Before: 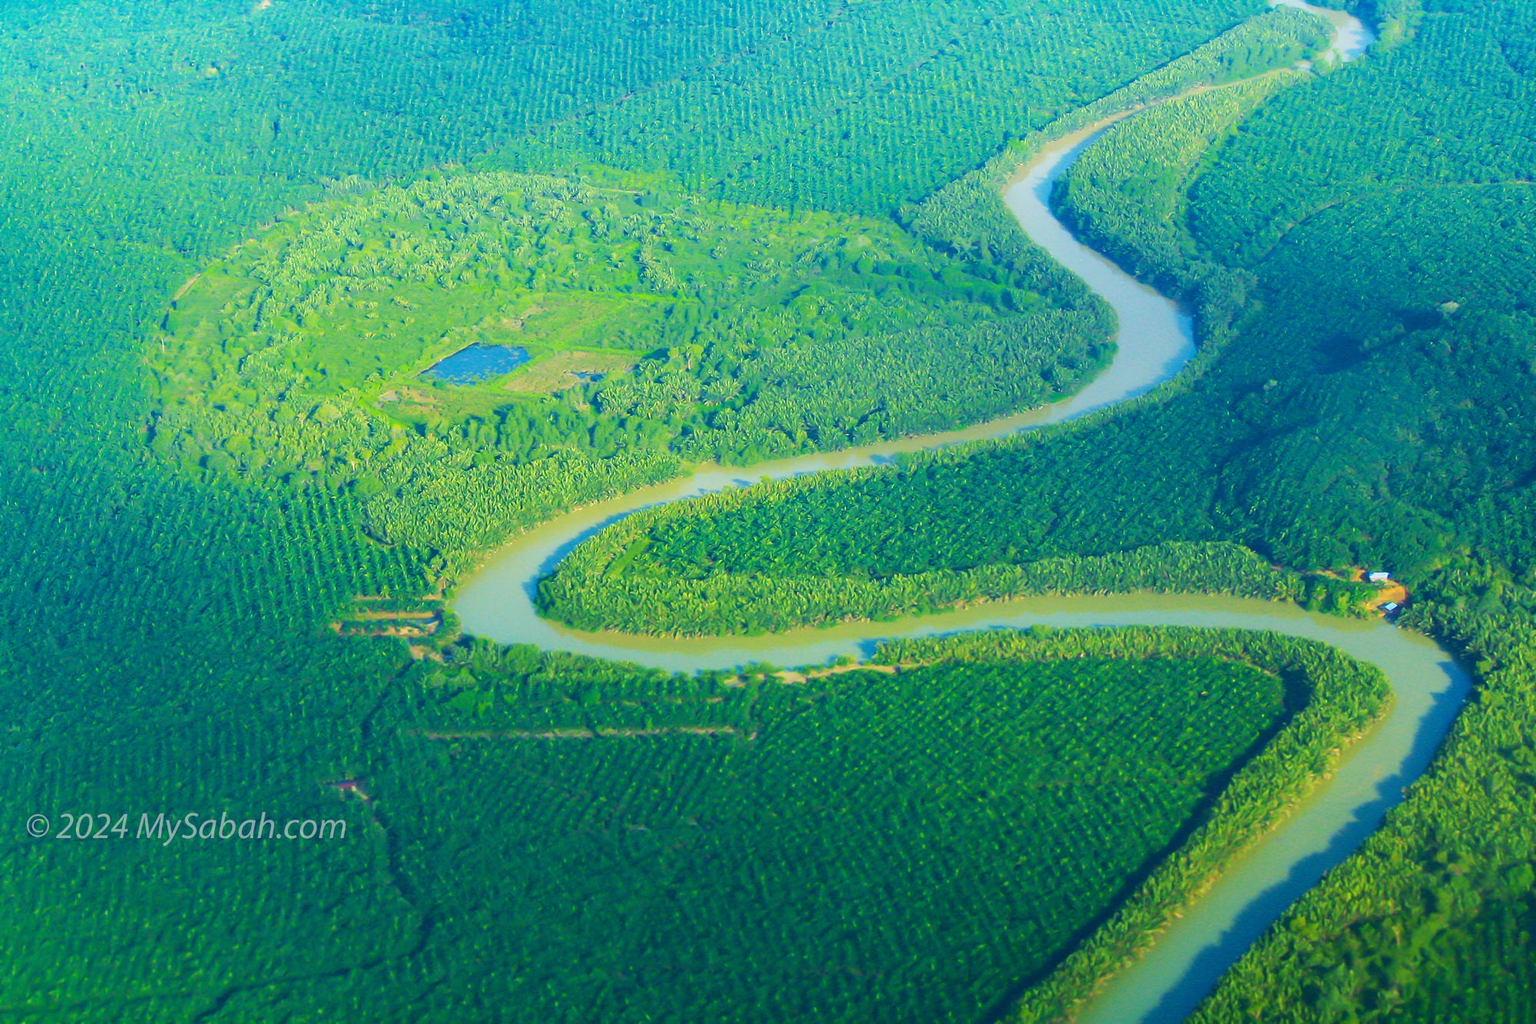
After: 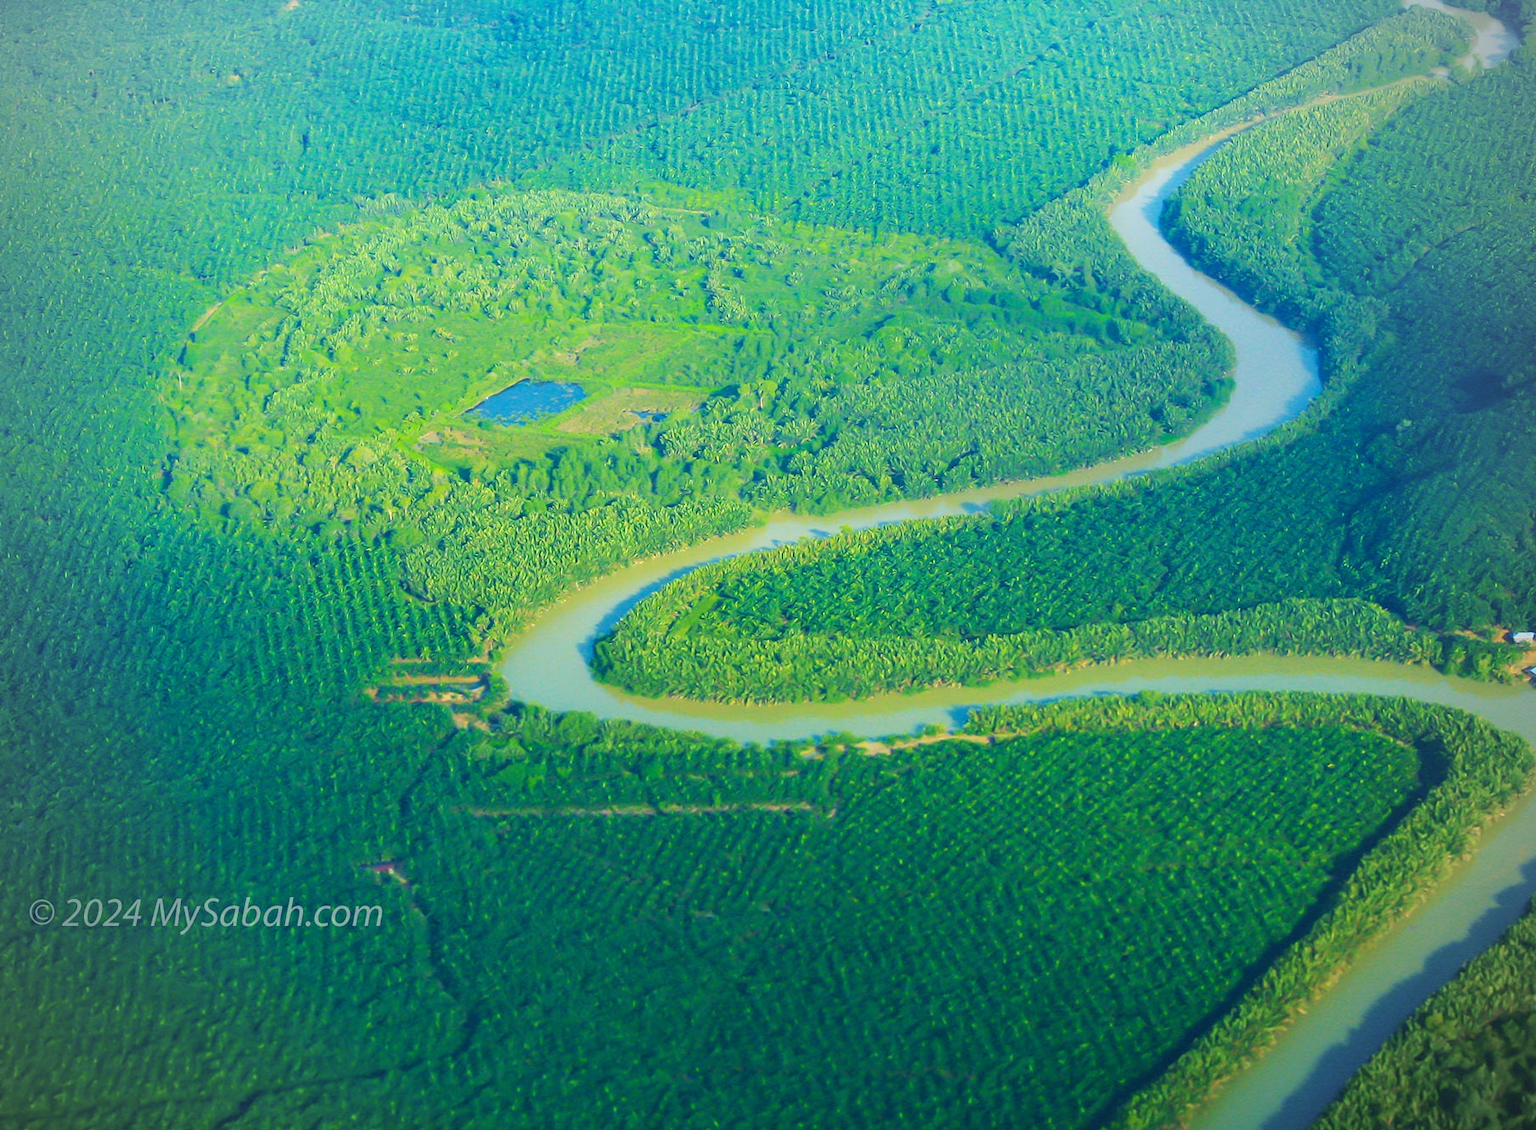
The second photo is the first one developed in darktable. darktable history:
vignetting: unbound false
crop: right 9.478%, bottom 0.039%
